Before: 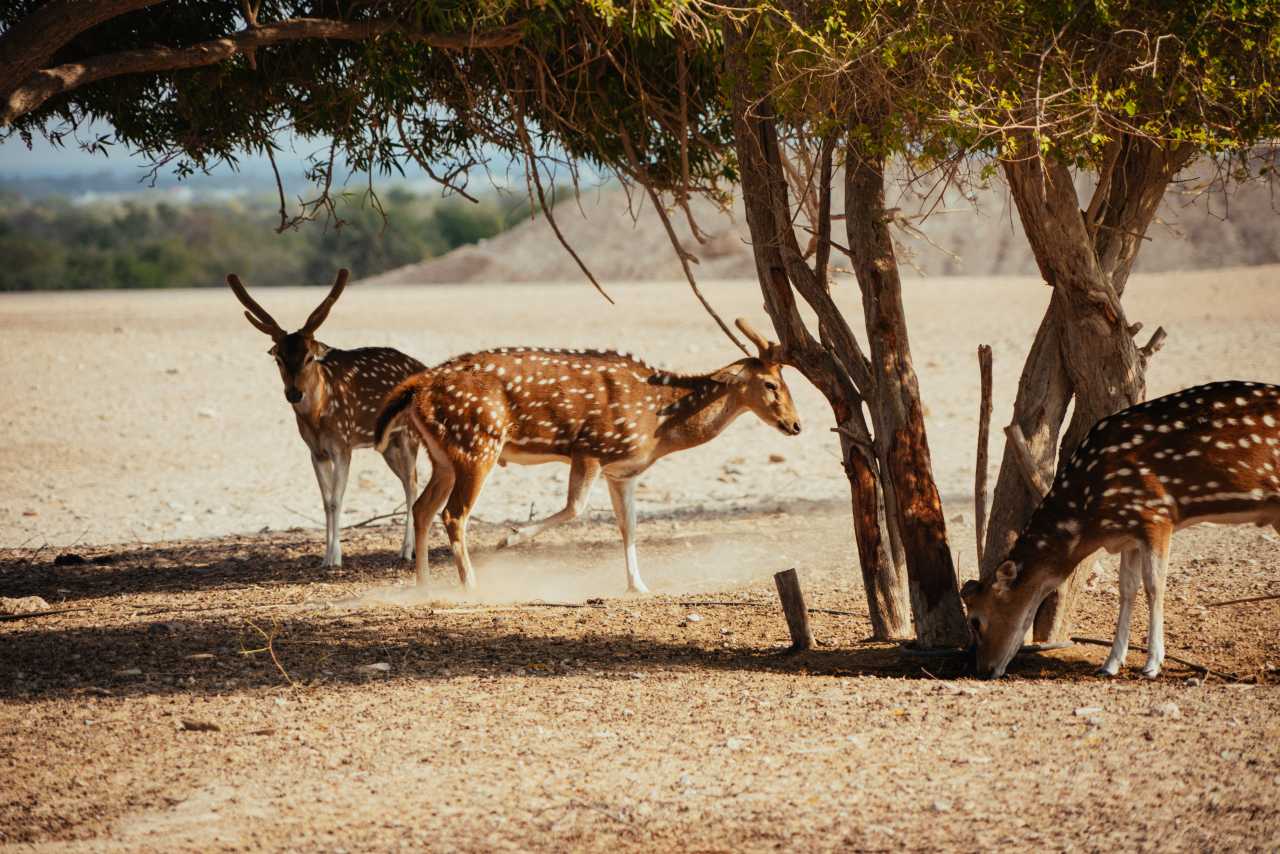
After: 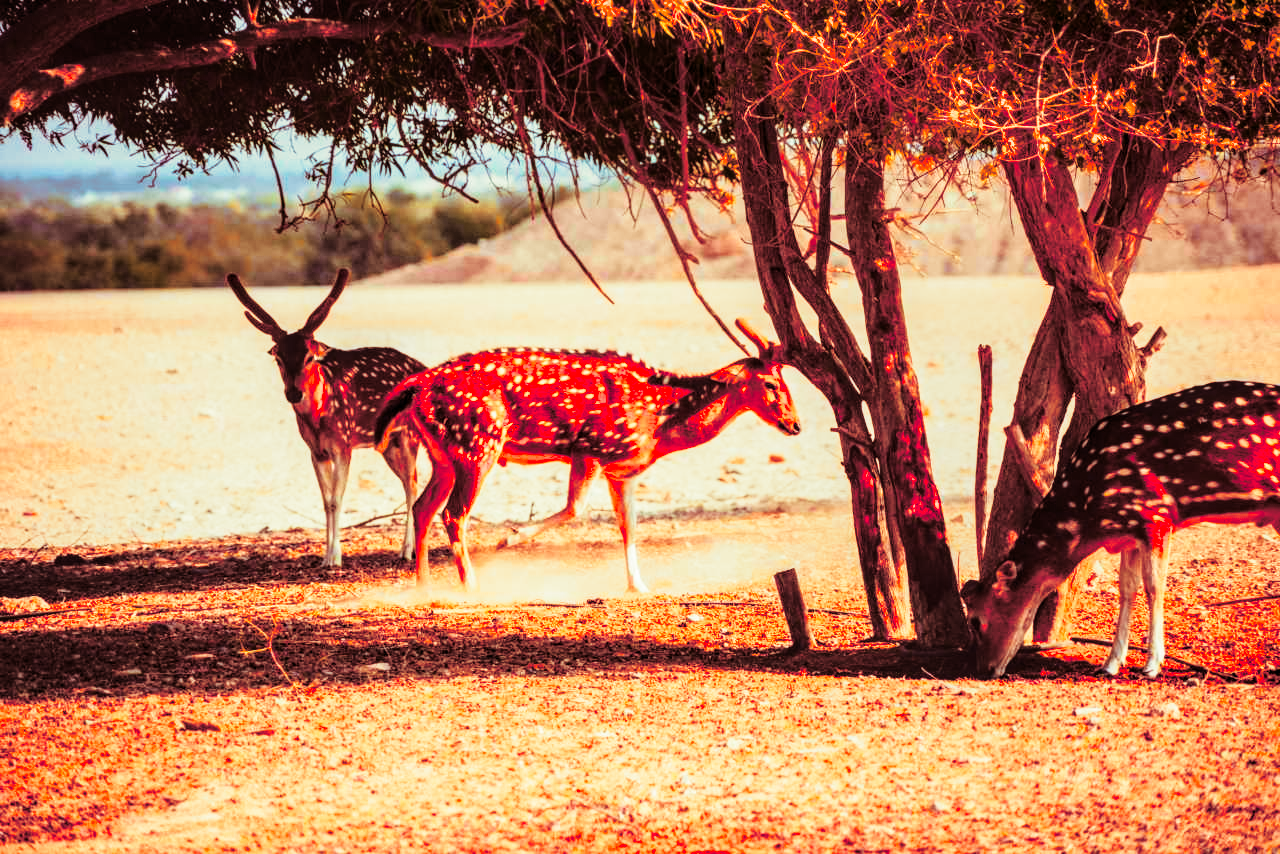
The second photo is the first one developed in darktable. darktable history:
color balance rgb: linear chroma grading › global chroma 15%, perceptual saturation grading › global saturation 30%
split-toning: compress 20%
color zones: curves: ch1 [(0.24, 0.629) (0.75, 0.5)]; ch2 [(0.255, 0.454) (0.745, 0.491)], mix 102.12%
base curve: curves: ch0 [(0, 0) (0.028, 0.03) (0.121, 0.232) (0.46, 0.748) (0.859, 0.968) (1, 1)], preserve colors none
local contrast: on, module defaults
